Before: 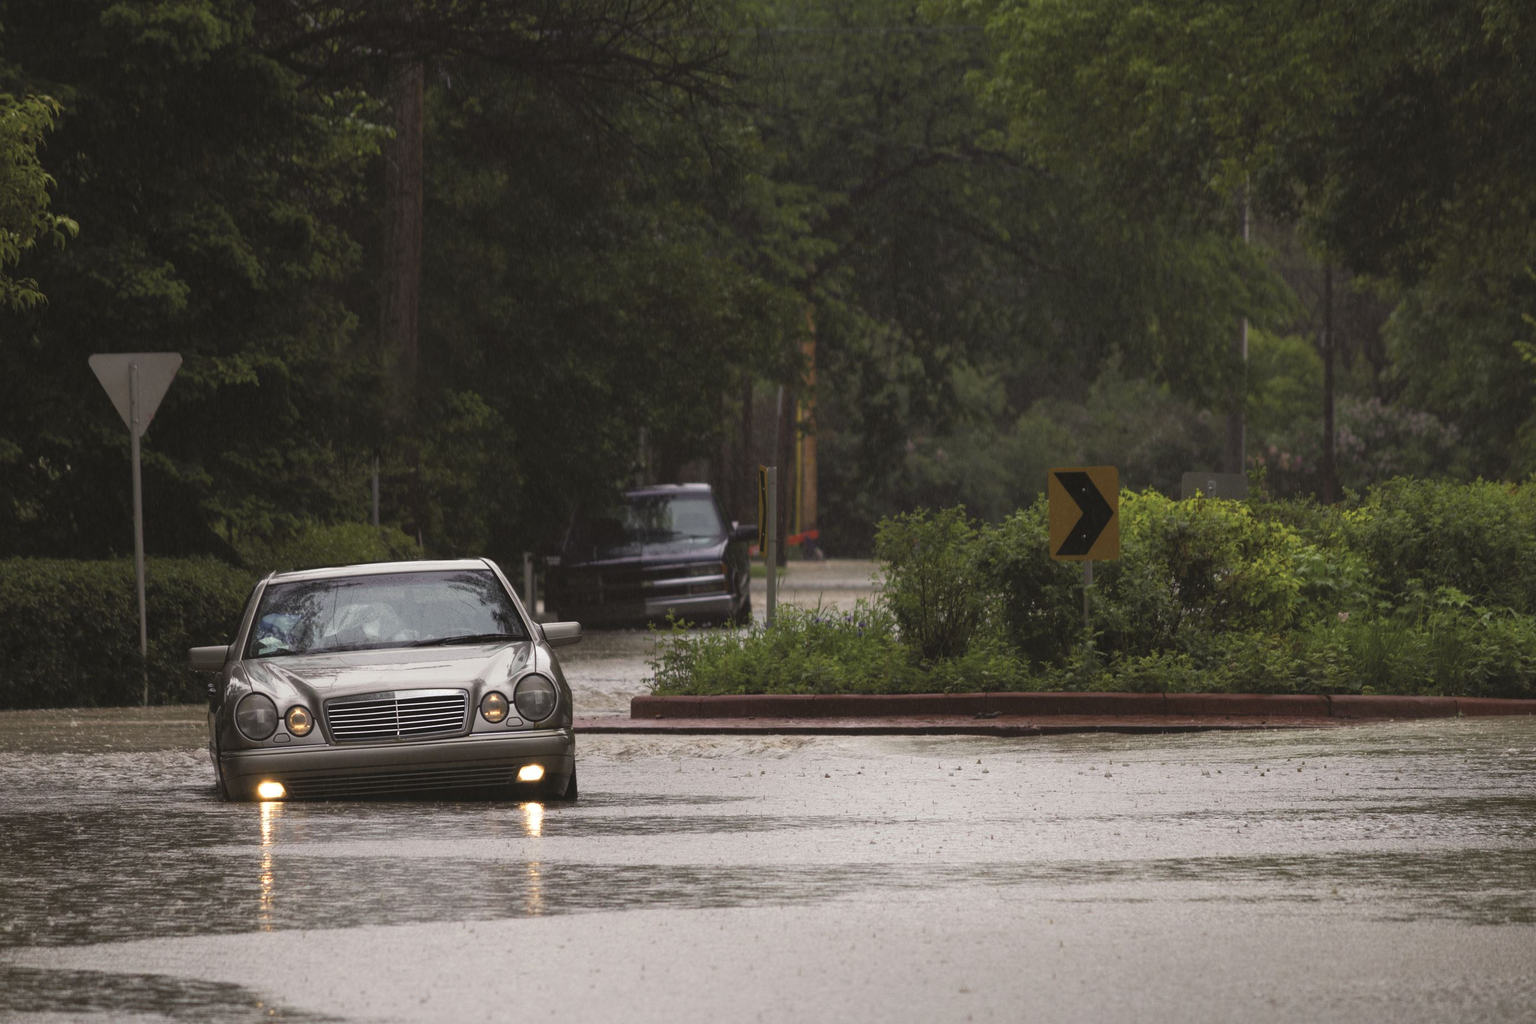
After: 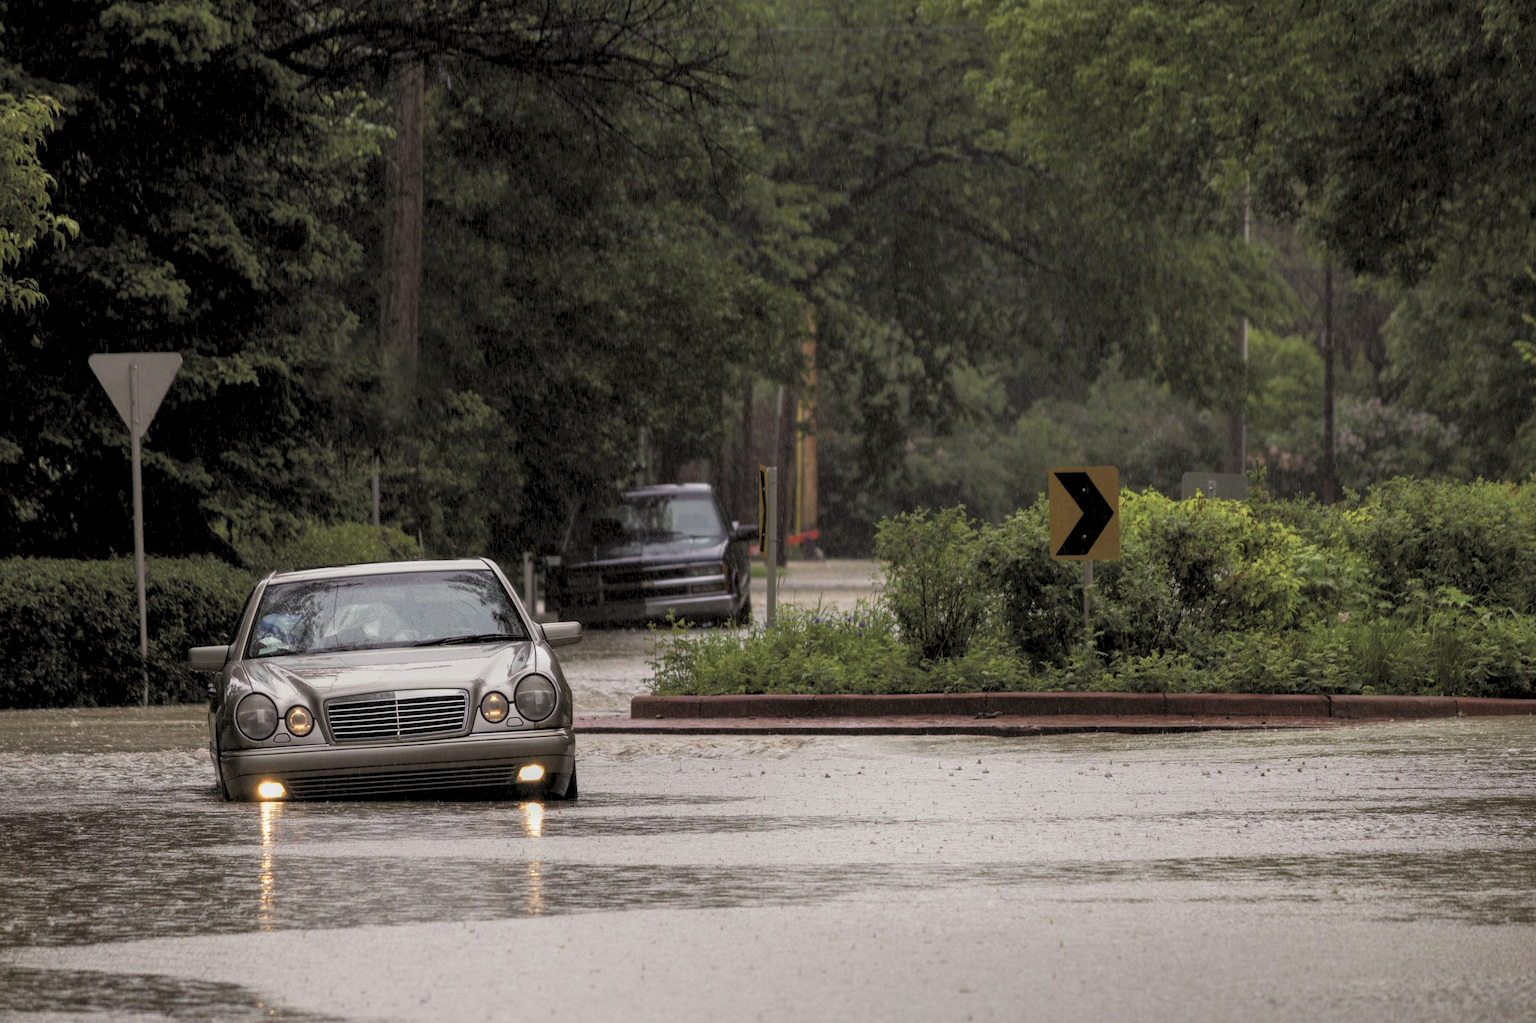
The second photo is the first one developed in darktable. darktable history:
local contrast: detail 130%
rgb levels: preserve colors sum RGB, levels [[0.038, 0.433, 0.934], [0, 0.5, 1], [0, 0.5, 1]]
